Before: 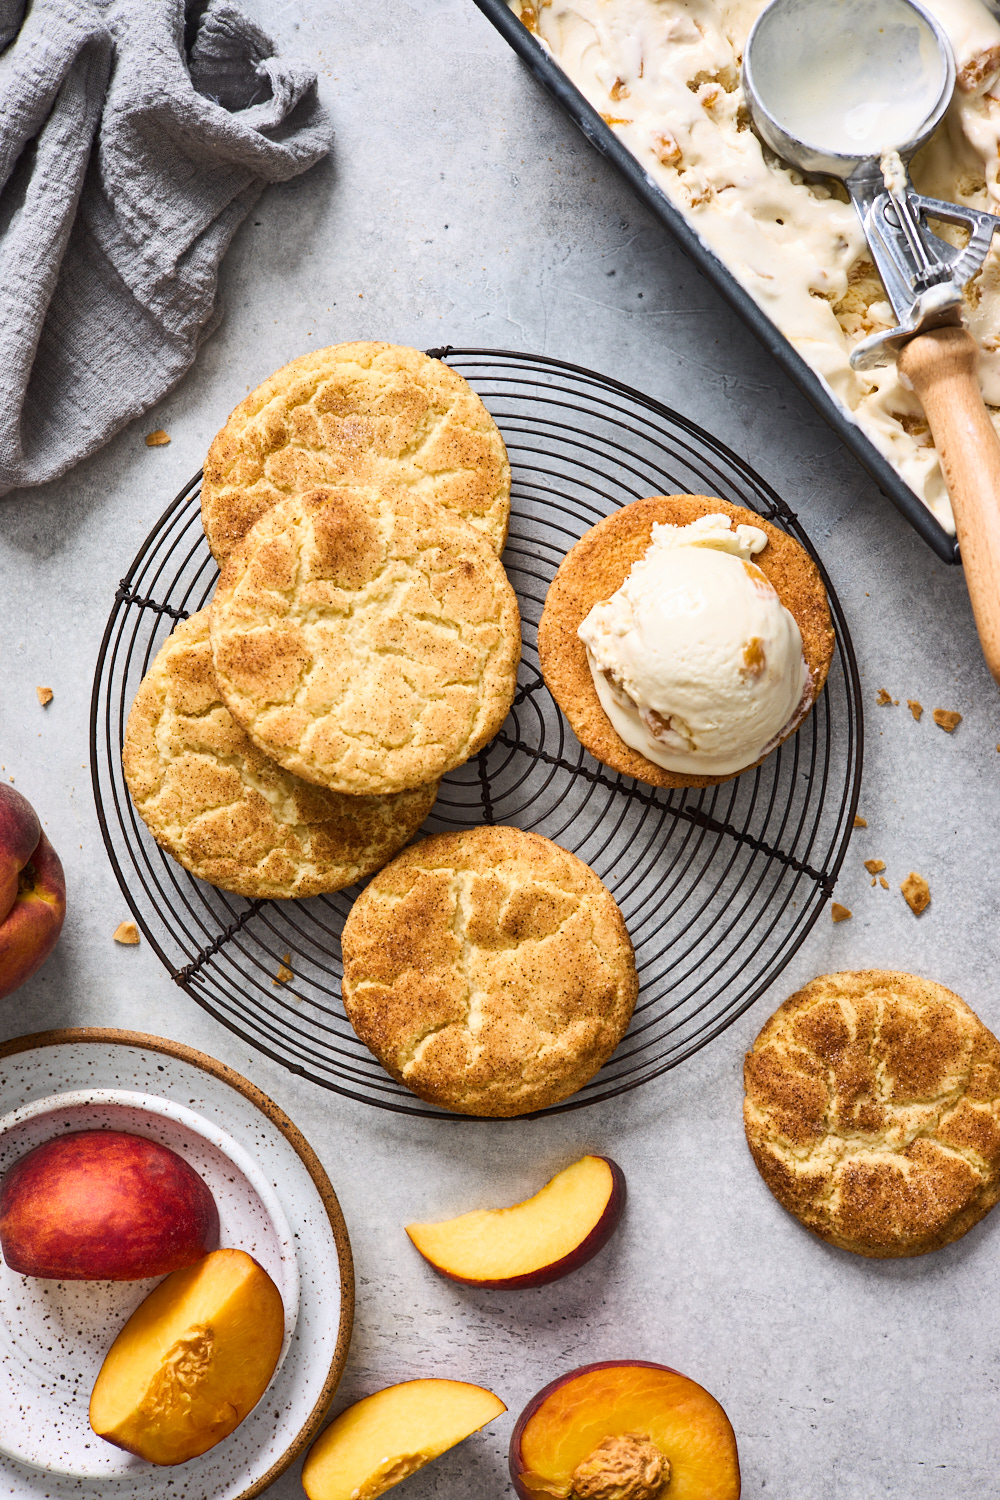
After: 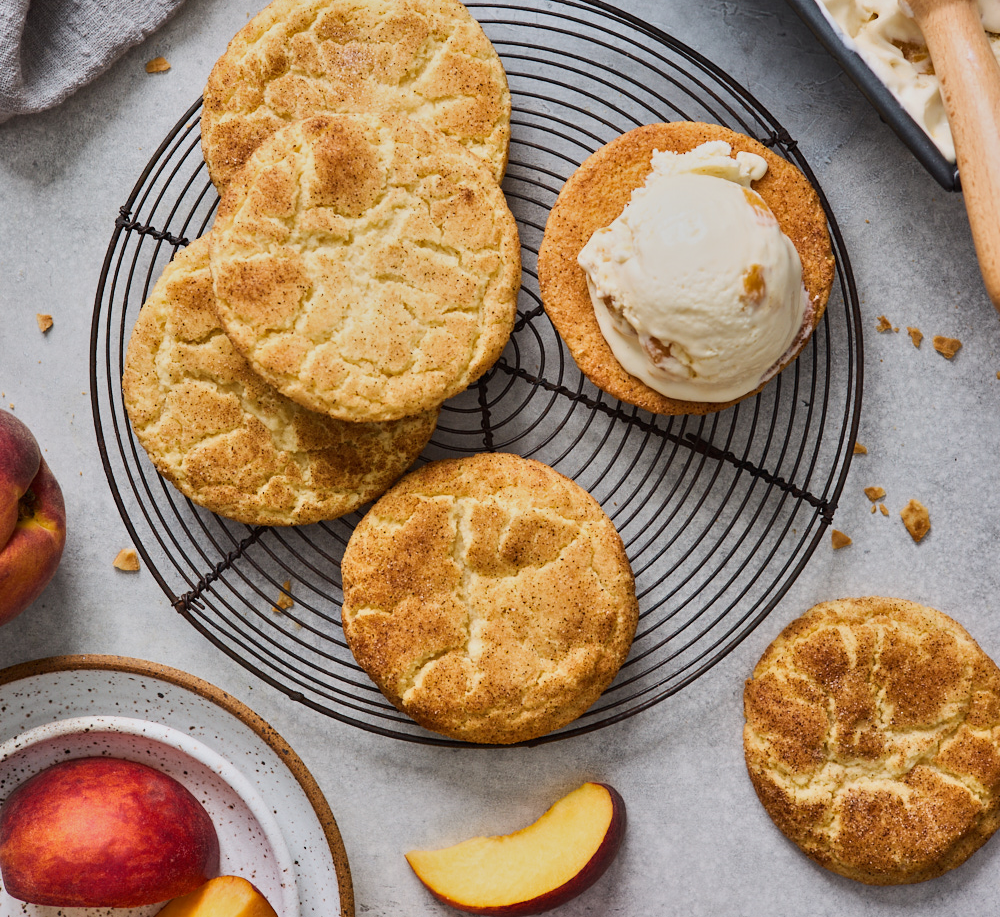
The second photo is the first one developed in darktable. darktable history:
crop and rotate: top 24.9%, bottom 13.953%
tone equalizer: -8 EV -0.002 EV, -7 EV 0.004 EV, -6 EV -0.011 EV, -5 EV 0.011 EV, -4 EV -0.007 EV, -3 EV 0.032 EV, -2 EV -0.068 EV, -1 EV -0.291 EV, +0 EV -0.611 EV, mask exposure compensation -0.512 EV
